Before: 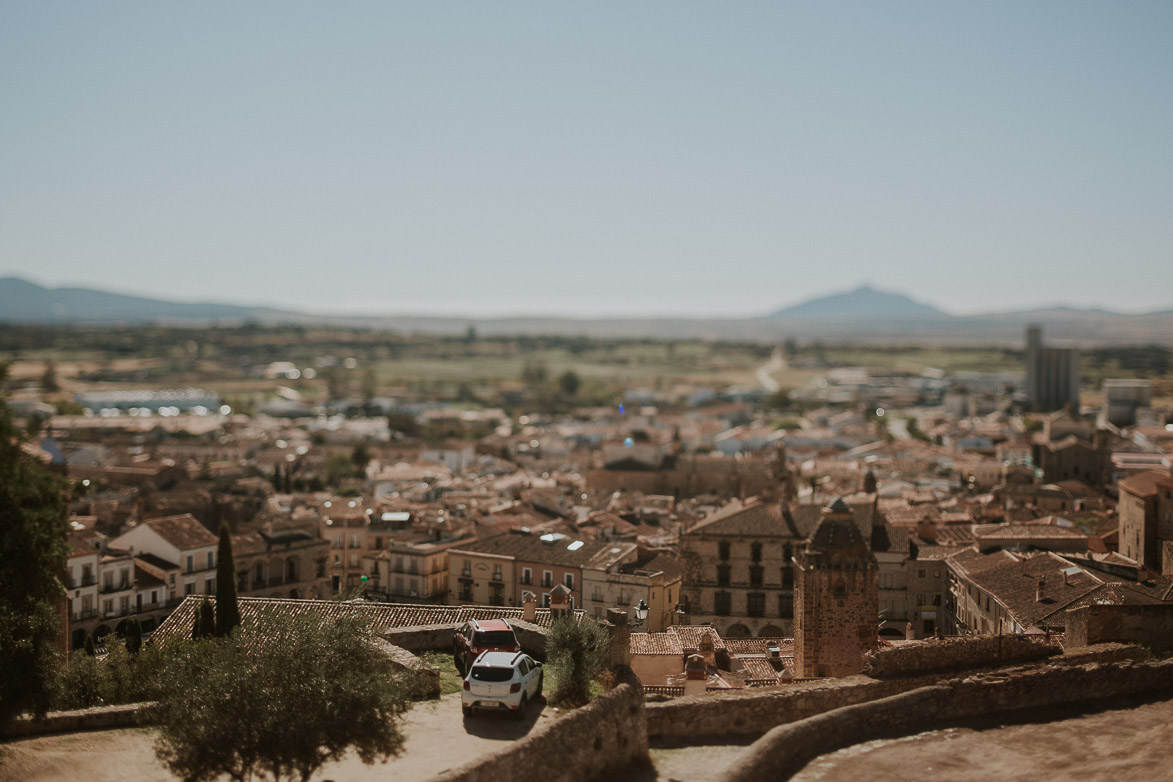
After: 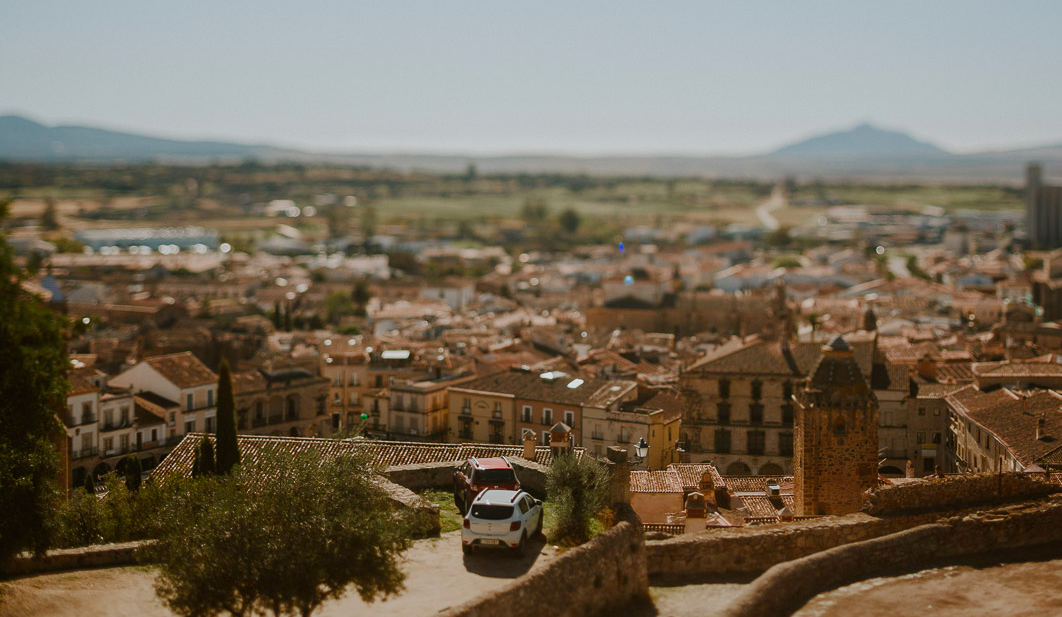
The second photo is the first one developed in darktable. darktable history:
color balance rgb: perceptual saturation grading › global saturation 27.107%, perceptual saturation grading › highlights -27.997%, perceptual saturation grading › mid-tones 15.548%, perceptual saturation grading › shadows 32.868%, global vibrance 9.996%
crop: top 20.804%, right 9.432%, bottom 0.272%
